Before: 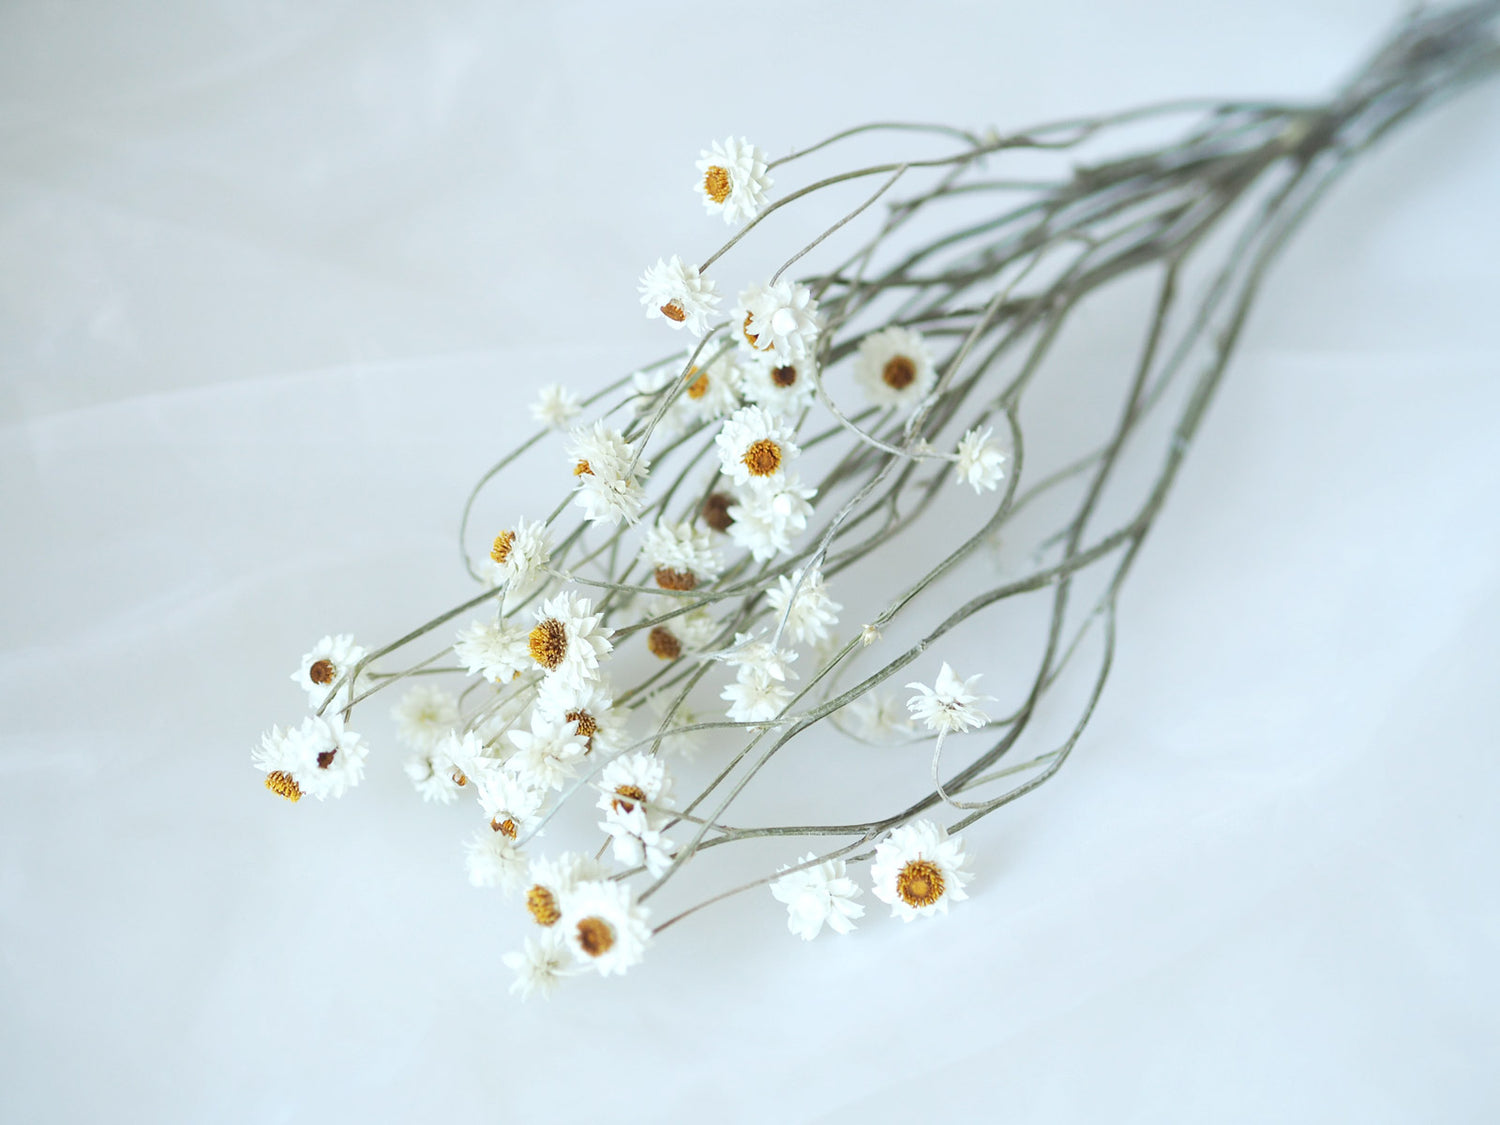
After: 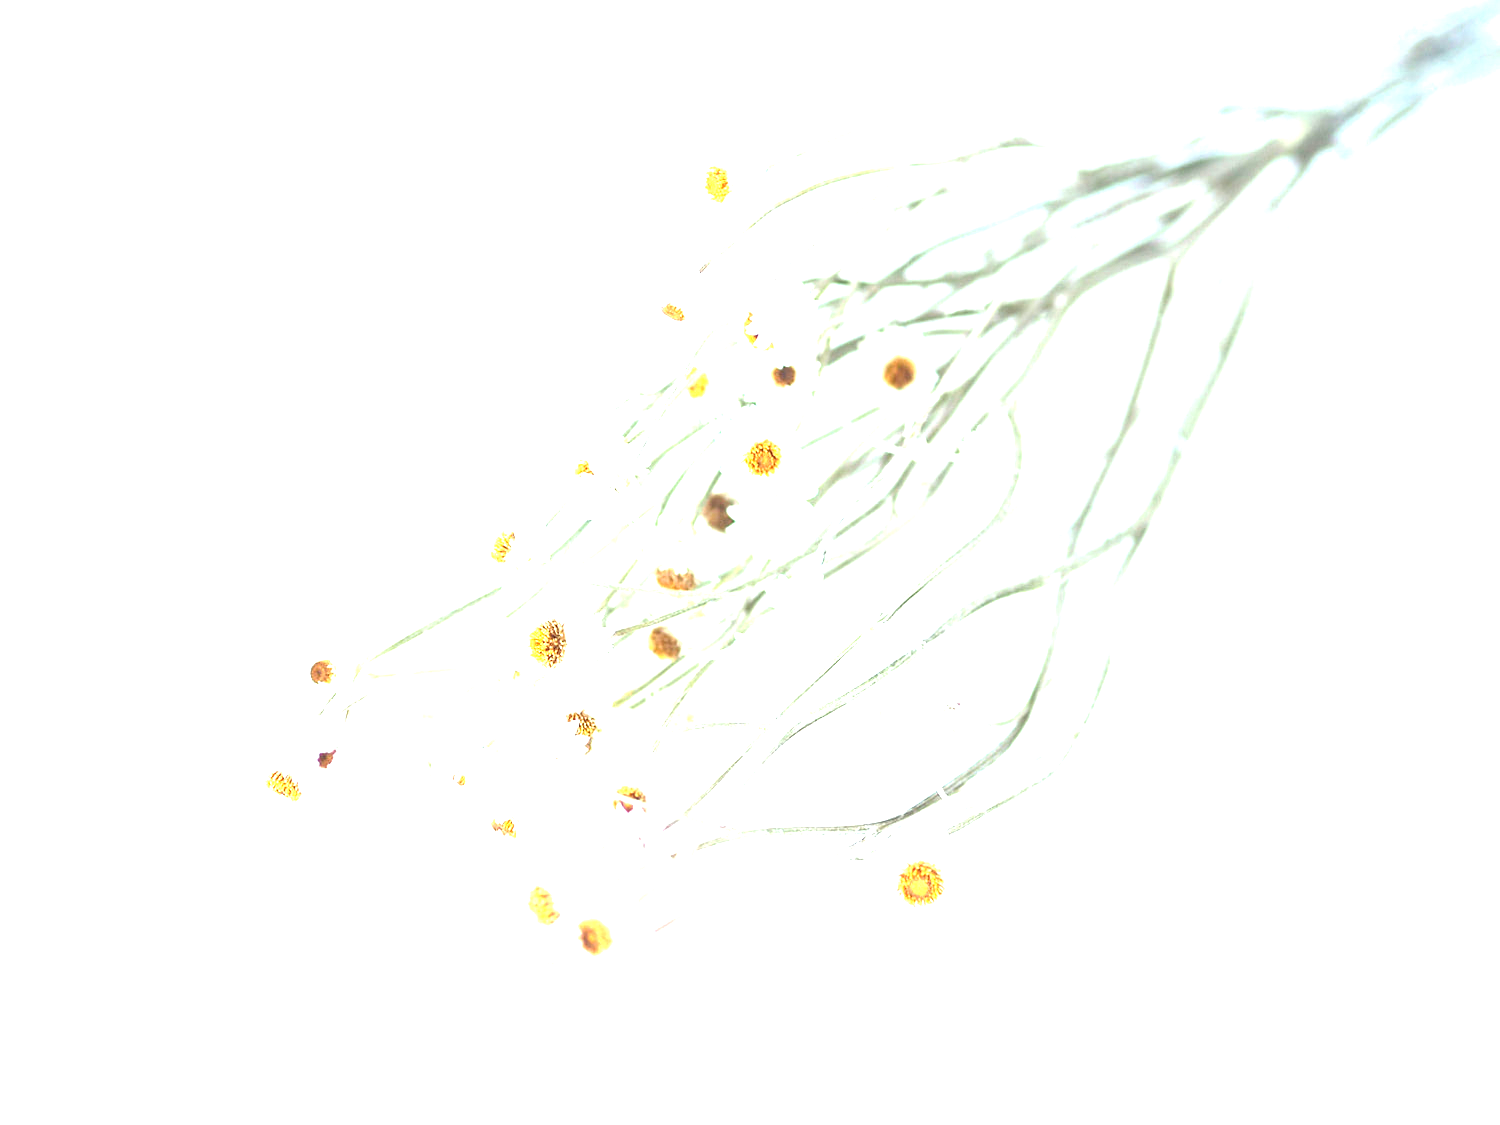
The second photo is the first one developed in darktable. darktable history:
exposure: exposure 1.999 EV, compensate exposure bias true, compensate highlight preservation false
